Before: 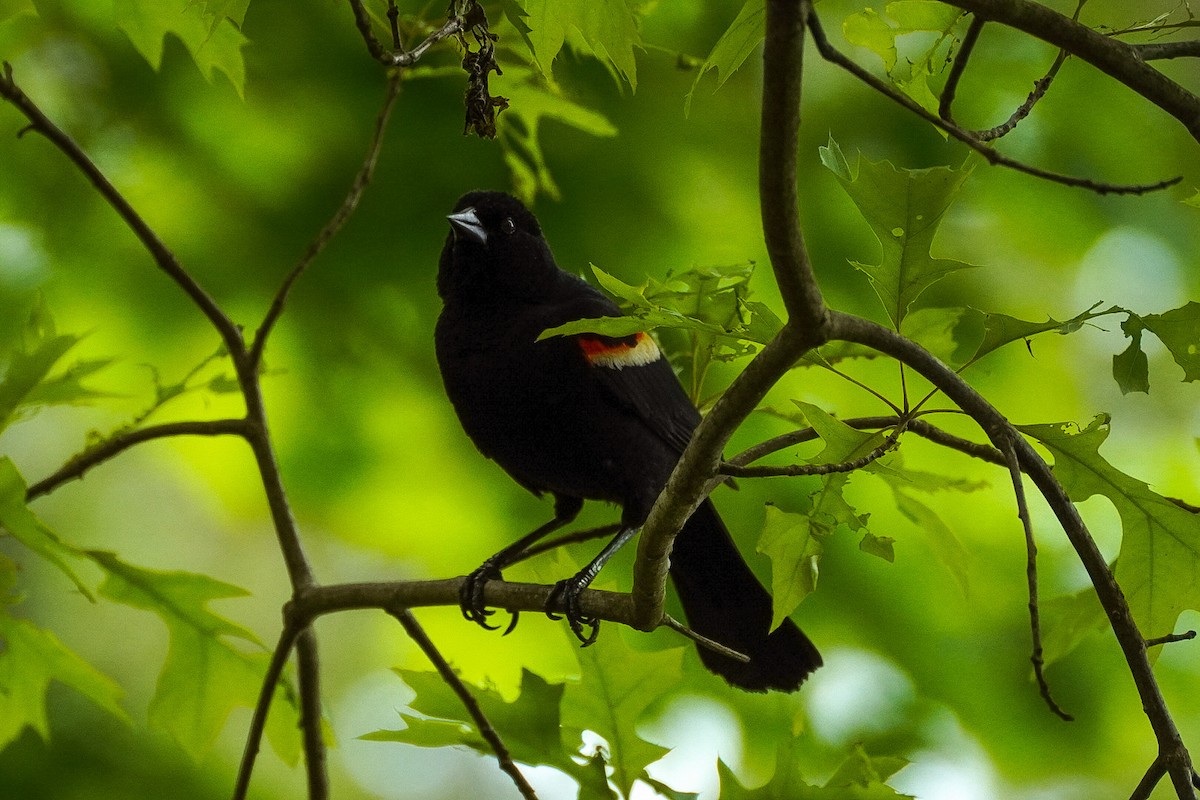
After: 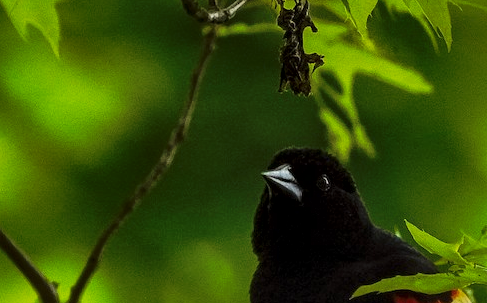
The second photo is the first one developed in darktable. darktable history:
tone curve: curves: ch0 [(0, 0) (0.003, 0.009) (0.011, 0.019) (0.025, 0.034) (0.044, 0.057) (0.069, 0.082) (0.1, 0.104) (0.136, 0.131) (0.177, 0.165) (0.224, 0.212) (0.277, 0.279) (0.335, 0.342) (0.399, 0.401) (0.468, 0.477) (0.543, 0.572) (0.623, 0.675) (0.709, 0.772) (0.801, 0.85) (0.898, 0.942) (1, 1)], preserve colors none
crop: left 15.452%, top 5.459%, right 43.956%, bottom 56.62%
local contrast: mode bilateral grid, contrast 20, coarseness 50, detail 150%, midtone range 0.2
